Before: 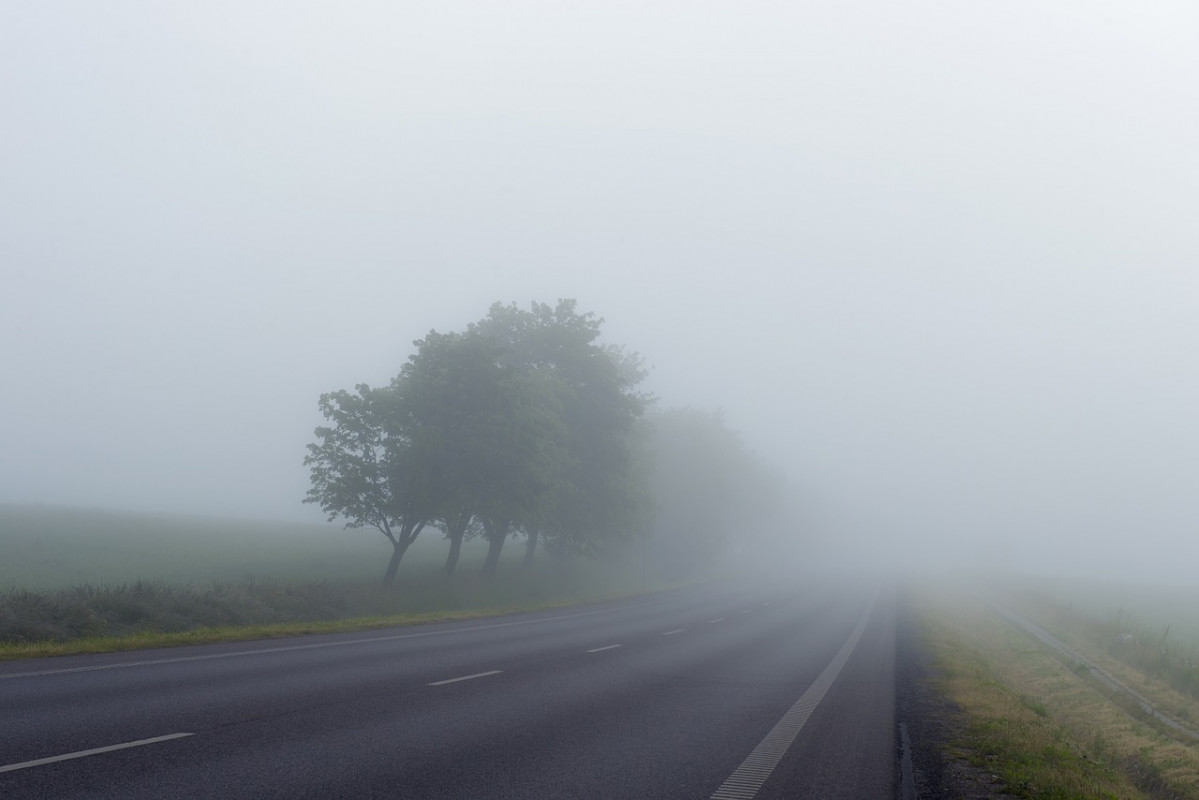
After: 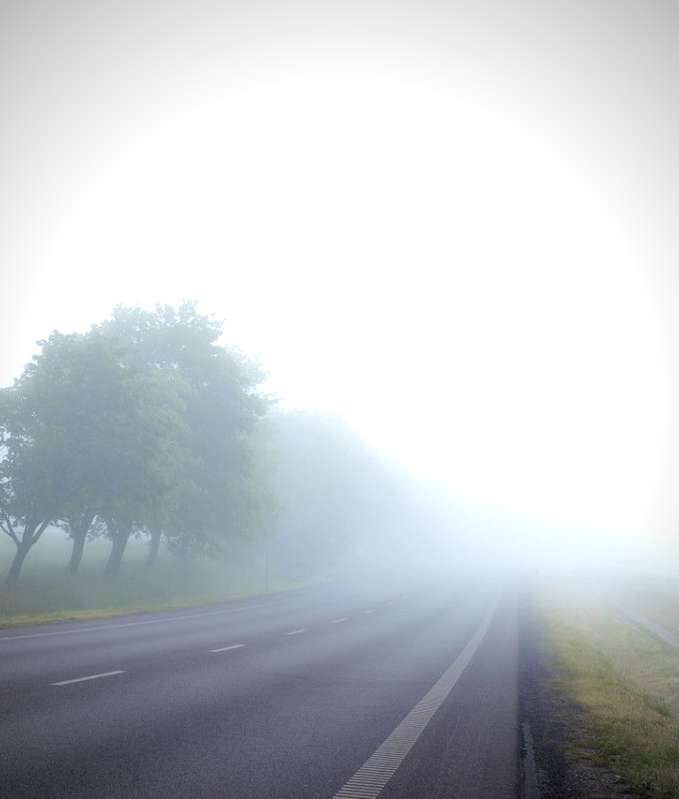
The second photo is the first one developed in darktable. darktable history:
exposure: exposure 1 EV, compensate highlight preservation false
local contrast: highlights 100%, shadows 100%, detail 120%, midtone range 0.2
vignetting: on, module defaults
crop: left 31.458%, top 0%, right 11.876%
velvia: on, module defaults
